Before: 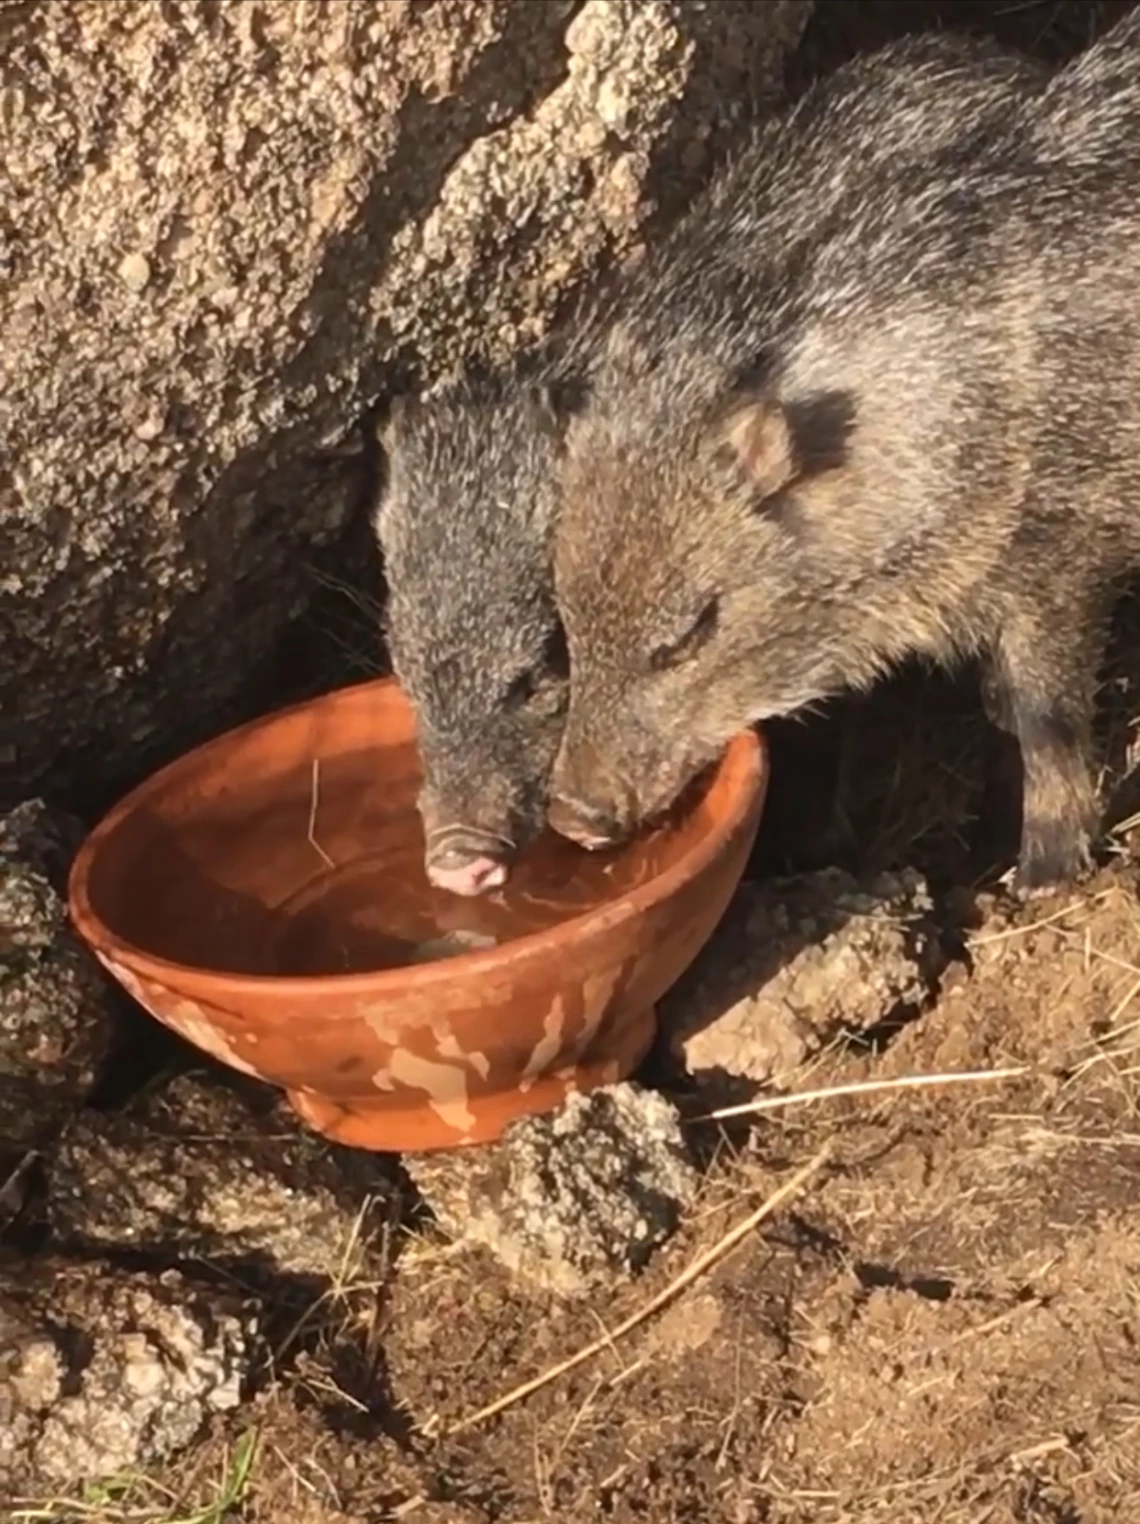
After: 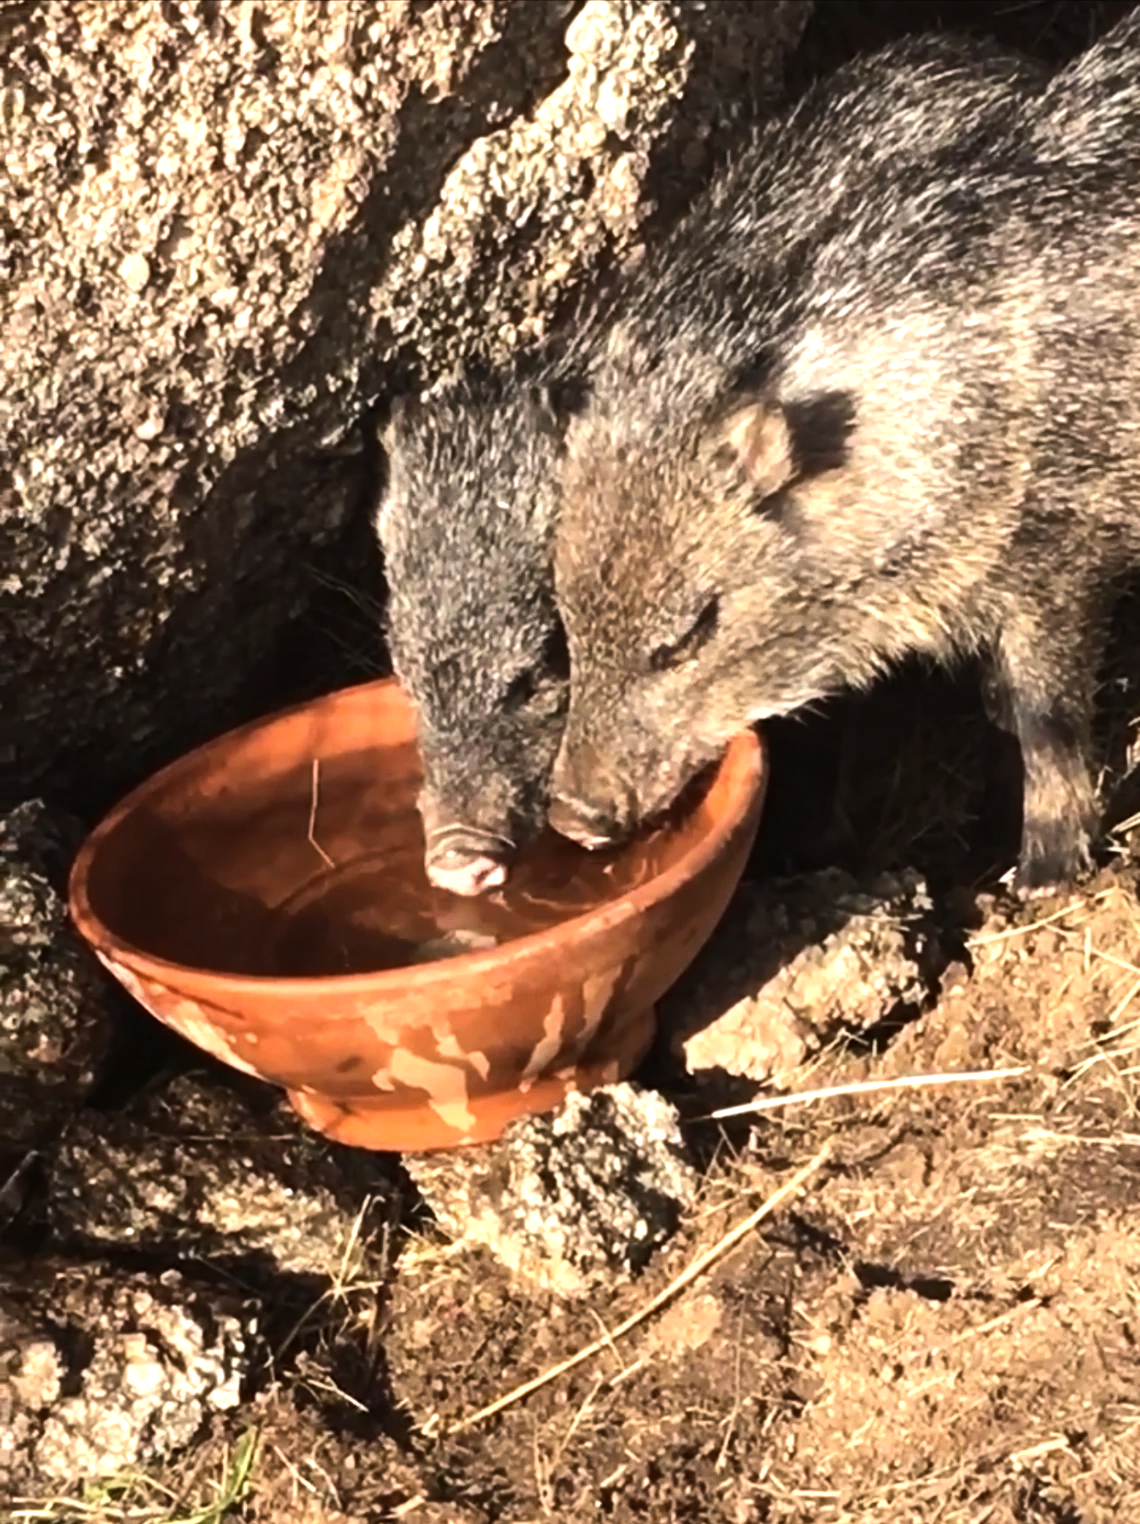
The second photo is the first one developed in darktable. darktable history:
tone equalizer: -8 EV -1.07 EV, -7 EV -1 EV, -6 EV -0.887 EV, -5 EV -0.596 EV, -3 EV 0.594 EV, -2 EV 0.841 EV, -1 EV 0.985 EV, +0 EV 1.08 EV, edges refinement/feathering 500, mask exposure compensation -1.57 EV, preserve details no
